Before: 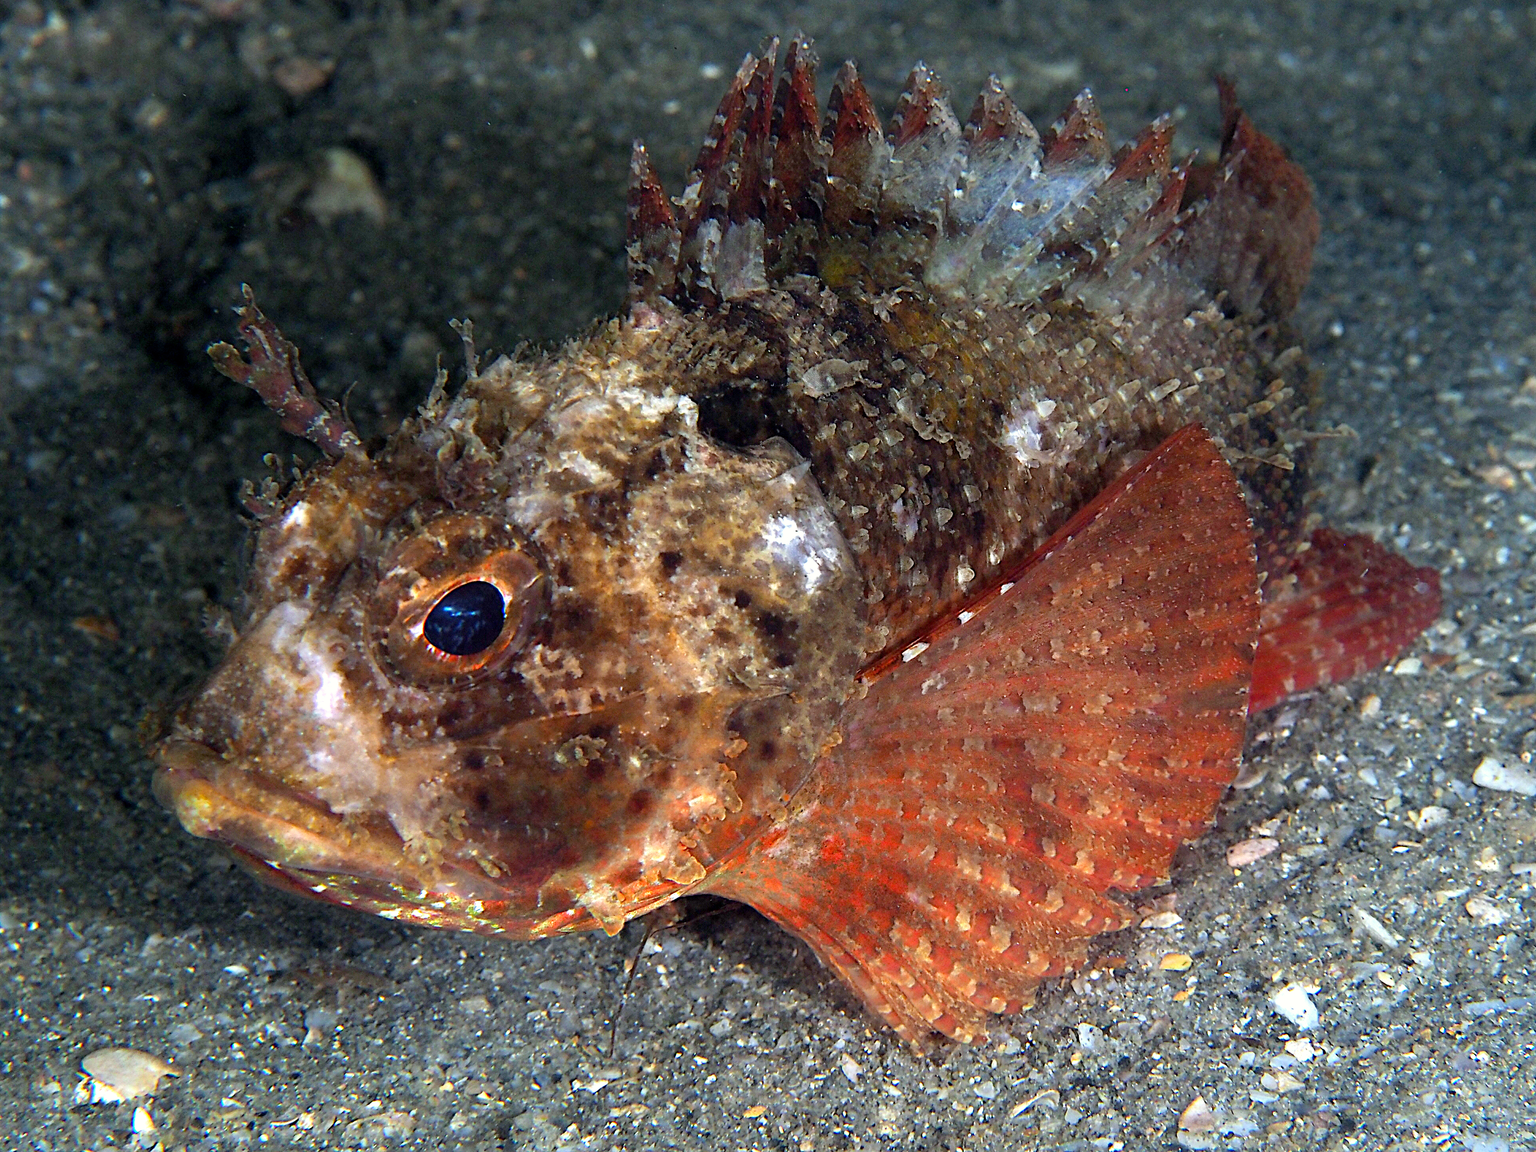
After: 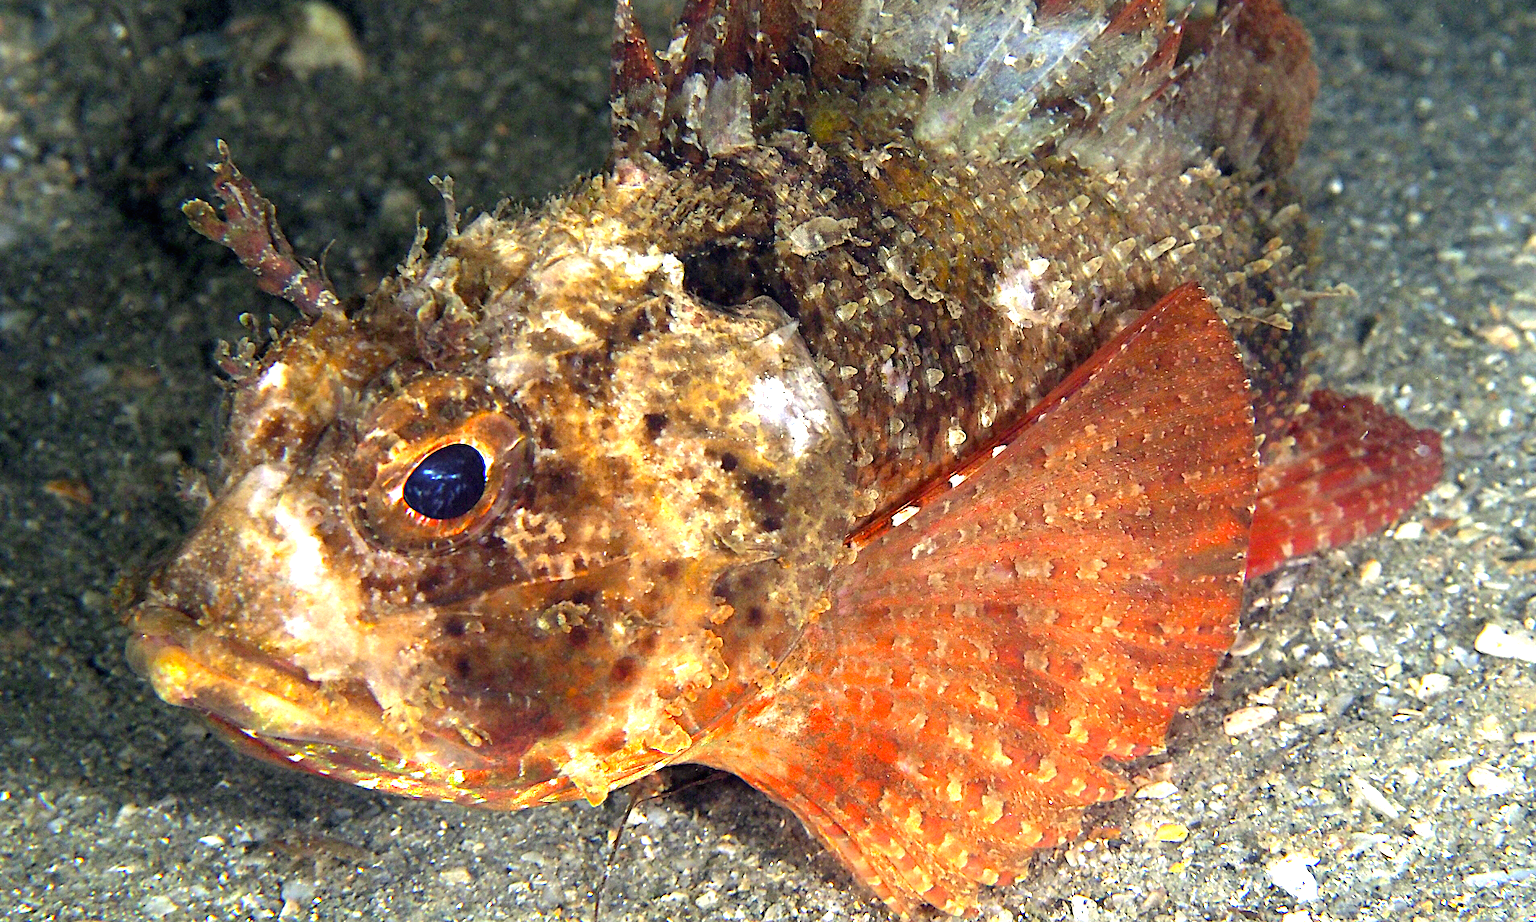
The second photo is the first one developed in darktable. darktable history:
exposure: black level correction 0, exposure 1.102 EV, compensate exposure bias true, compensate highlight preservation false
crop and rotate: left 1.952%, top 12.81%, right 0.159%, bottom 8.834%
color correction: highlights a* 1.34, highlights b* 18.25
